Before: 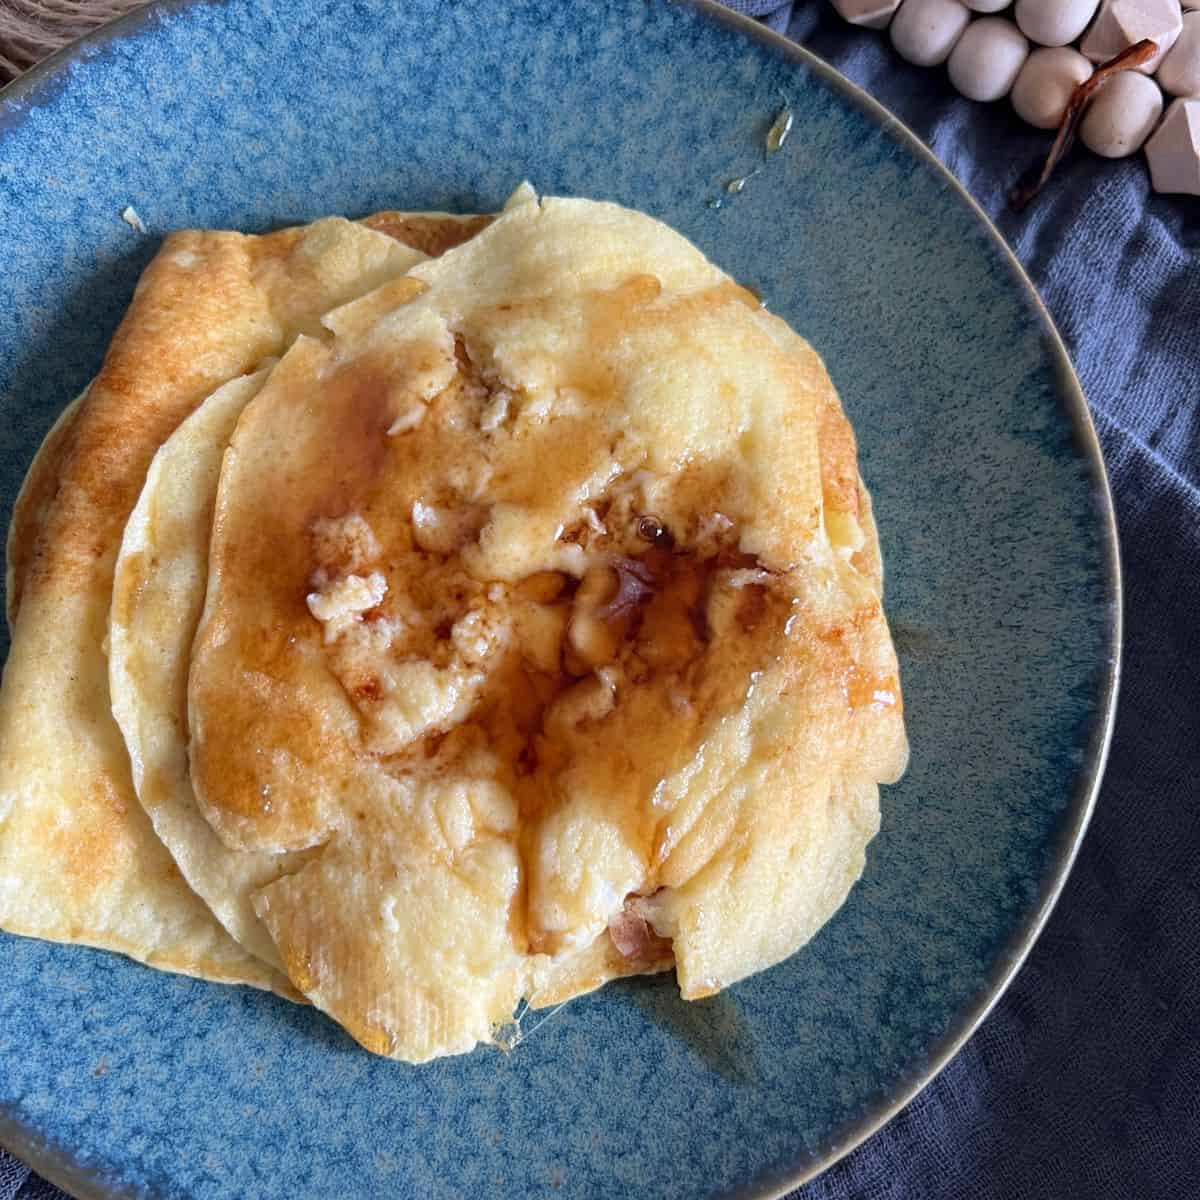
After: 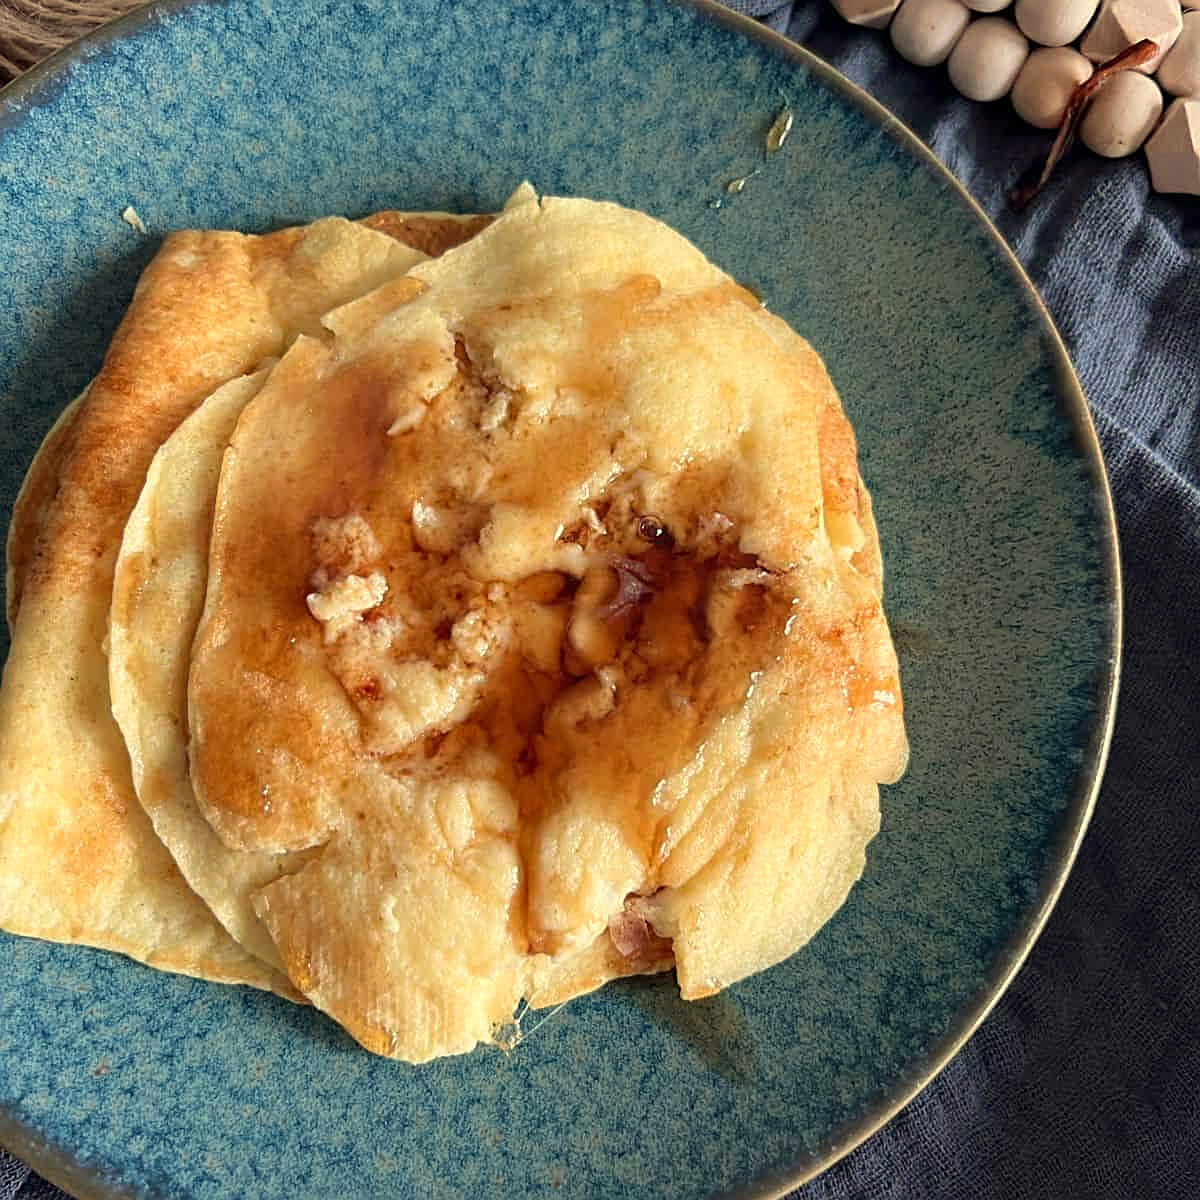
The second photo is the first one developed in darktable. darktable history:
sharpen: on, module defaults
white balance: red 1.08, blue 0.791
